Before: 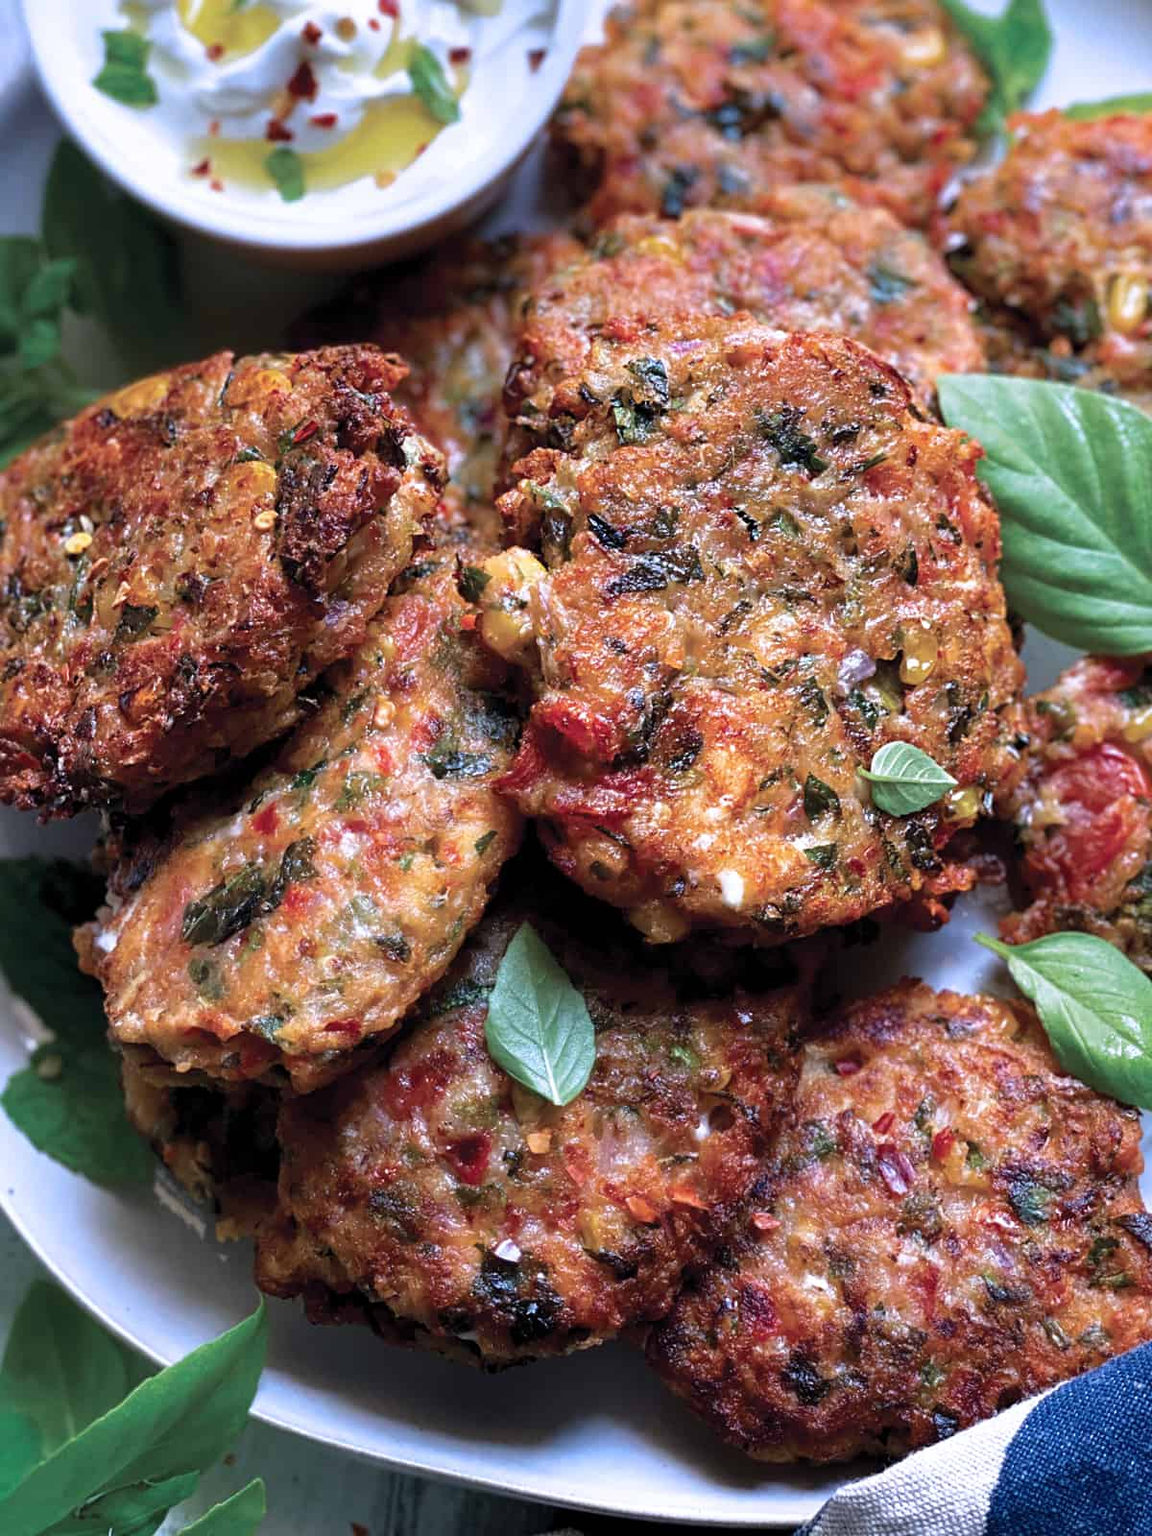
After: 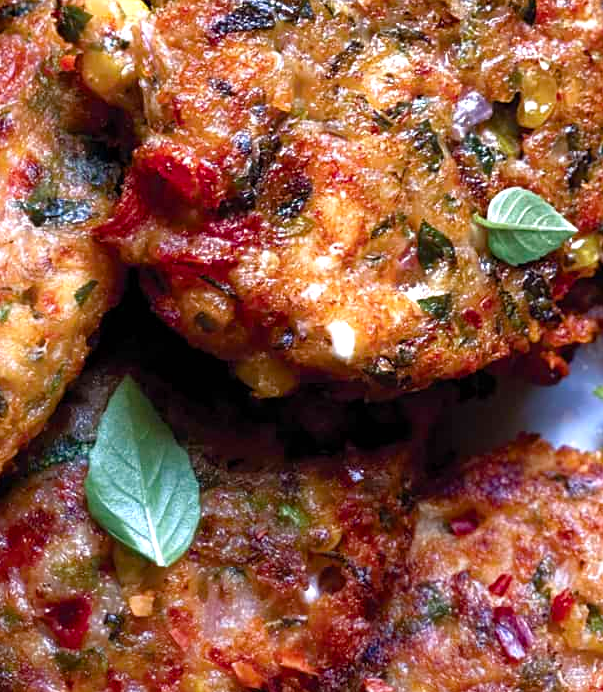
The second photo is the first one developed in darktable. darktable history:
color balance rgb: perceptual saturation grading › global saturation 20%, perceptual saturation grading › highlights -24.893%, perceptual saturation grading › shadows 25.418%, global vibrance 29.543%
crop: left 35.061%, top 36.623%, right 14.685%, bottom 20.08%
tone equalizer: -8 EV 0 EV, -7 EV -0.003 EV, -6 EV 0.005 EV, -5 EV -0.067 EV, -4 EV -0.135 EV, -3 EV -0.156 EV, -2 EV 0.256 EV, -1 EV 0.705 EV, +0 EV 0.511 EV, smoothing diameter 2.2%, edges refinement/feathering 23.96, mask exposure compensation -1.57 EV, filter diffusion 5
